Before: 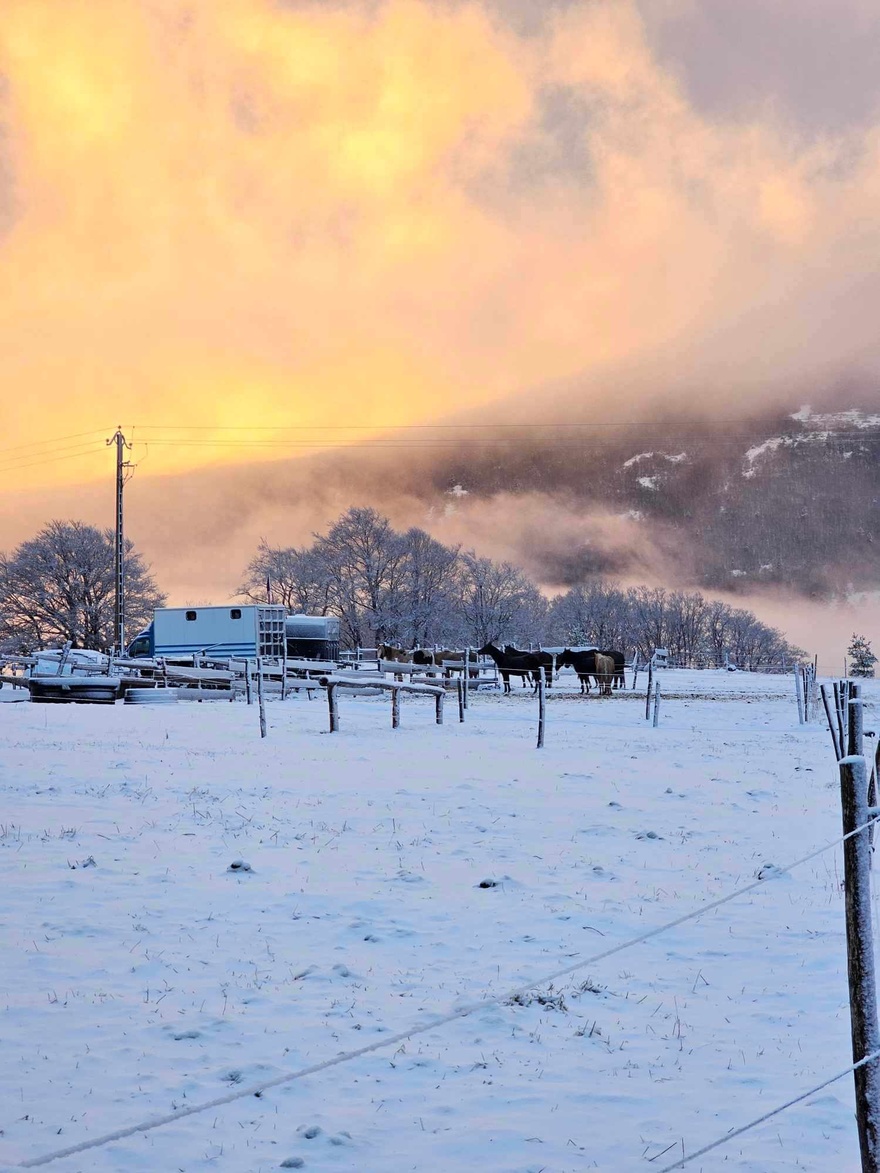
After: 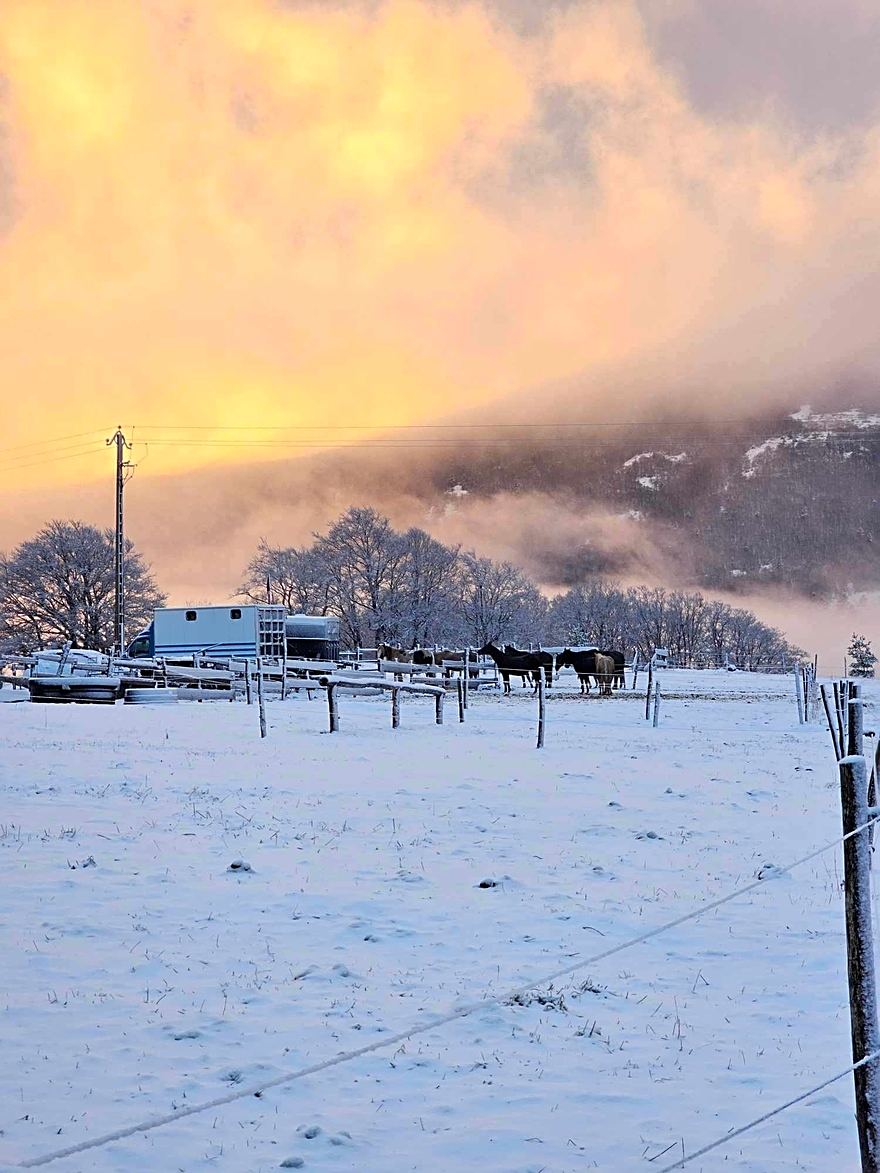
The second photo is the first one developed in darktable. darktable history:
sharpen: on, module defaults
shadows and highlights: shadows 12, white point adjustment 1.2, highlights -0.36, soften with gaussian
